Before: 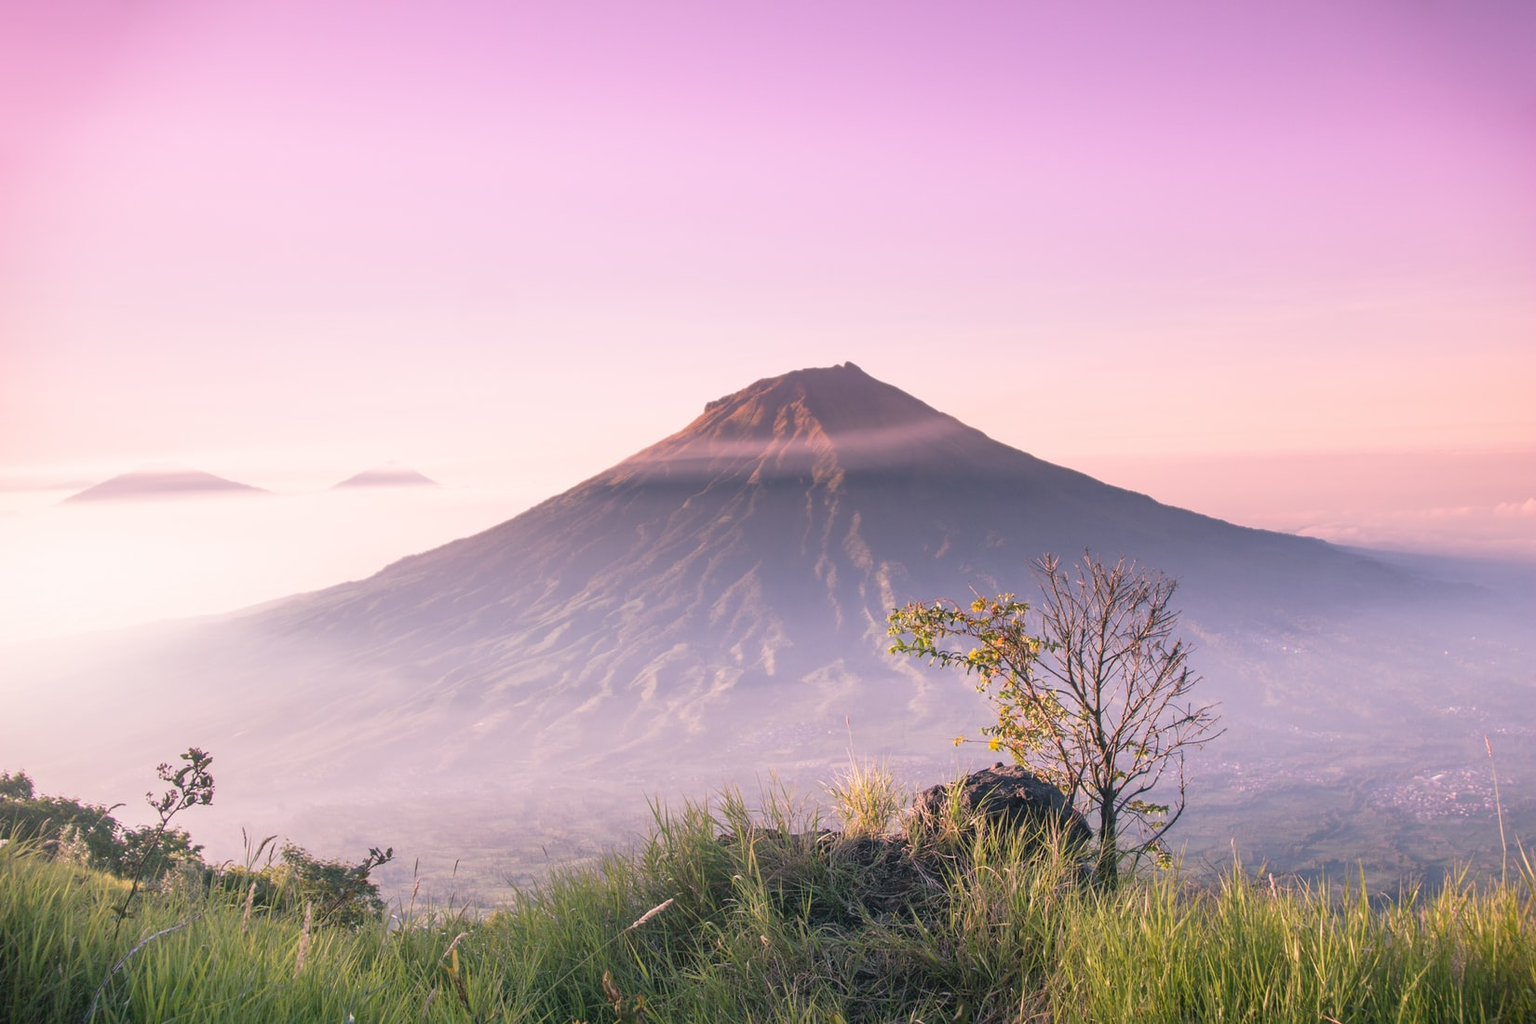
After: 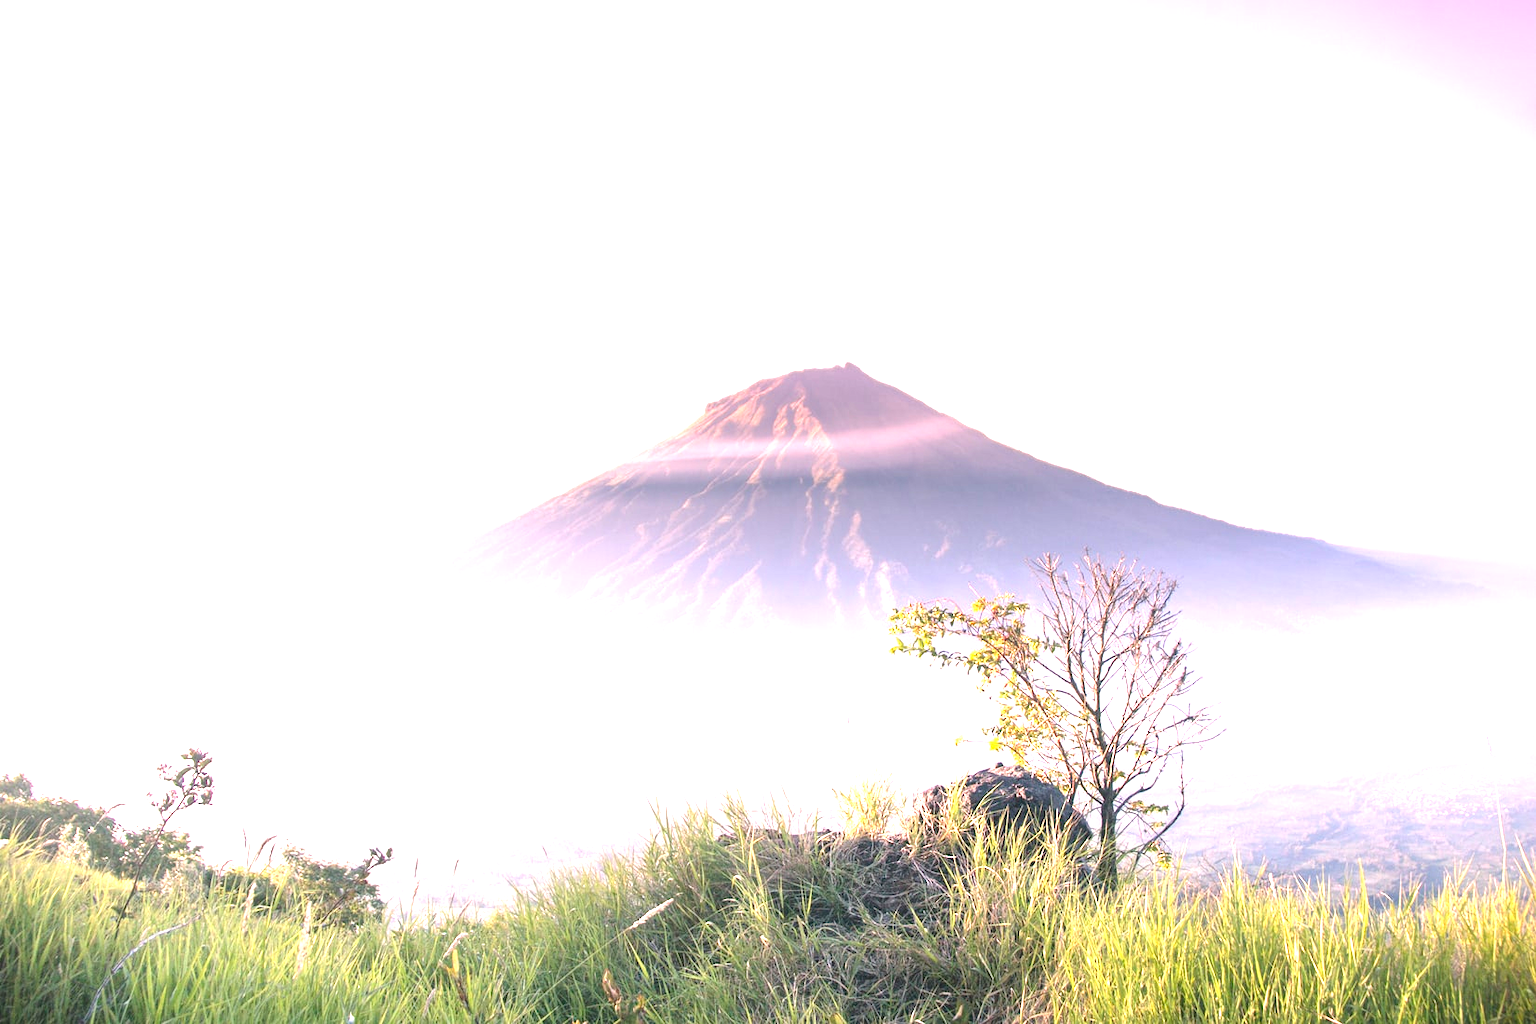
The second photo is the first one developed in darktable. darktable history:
exposure: black level correction 0, exposure 1.742 EV, compensate exposure bias true, compensate highlight preservation false
